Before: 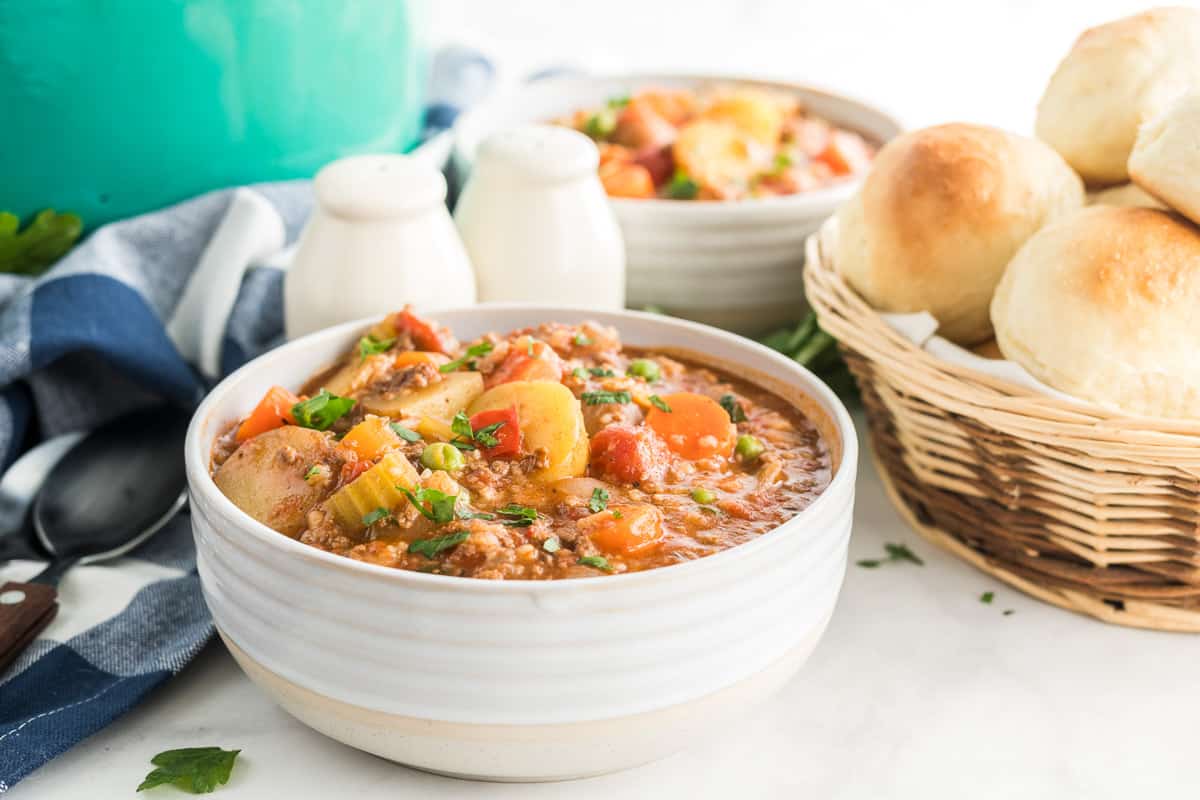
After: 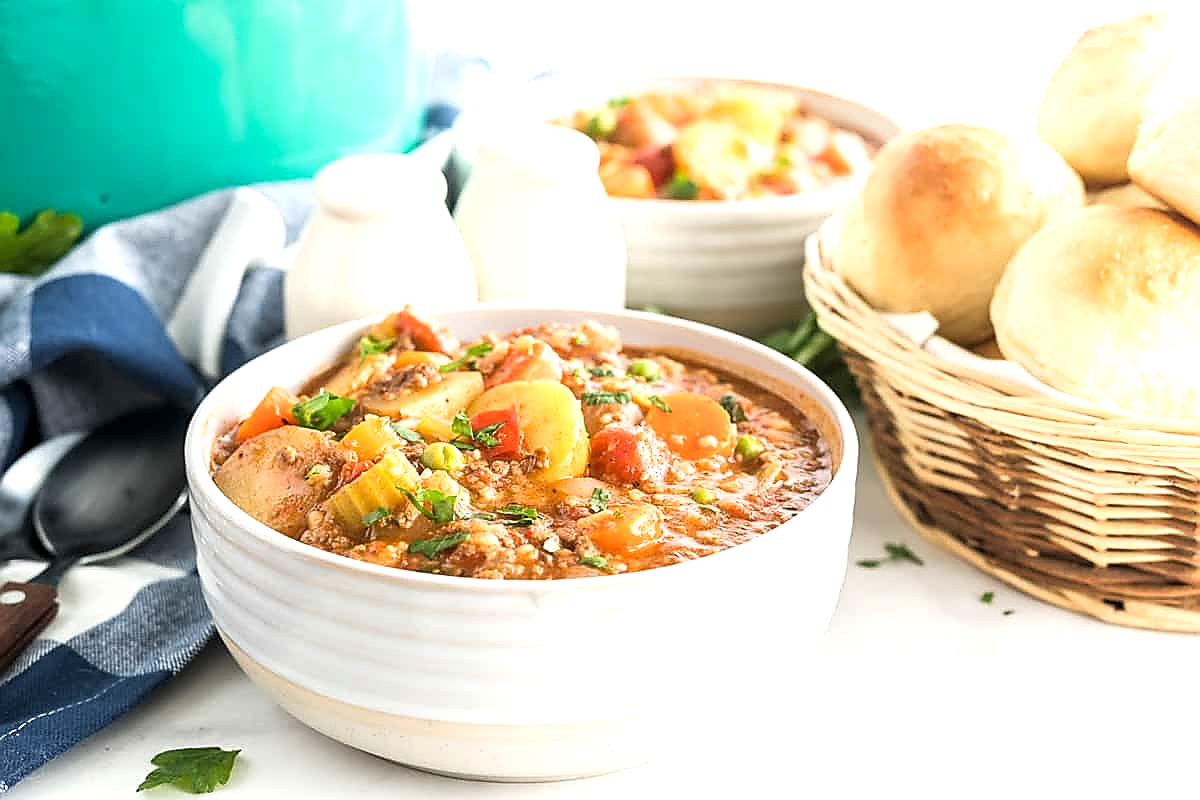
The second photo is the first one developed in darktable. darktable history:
sharpen: radius 1.414, amount 1.267, threshold 0.789
exposure: black level correction 0.001, exposure 0.499 EV, compensate exposure bias true, compensate highlight preservation false
